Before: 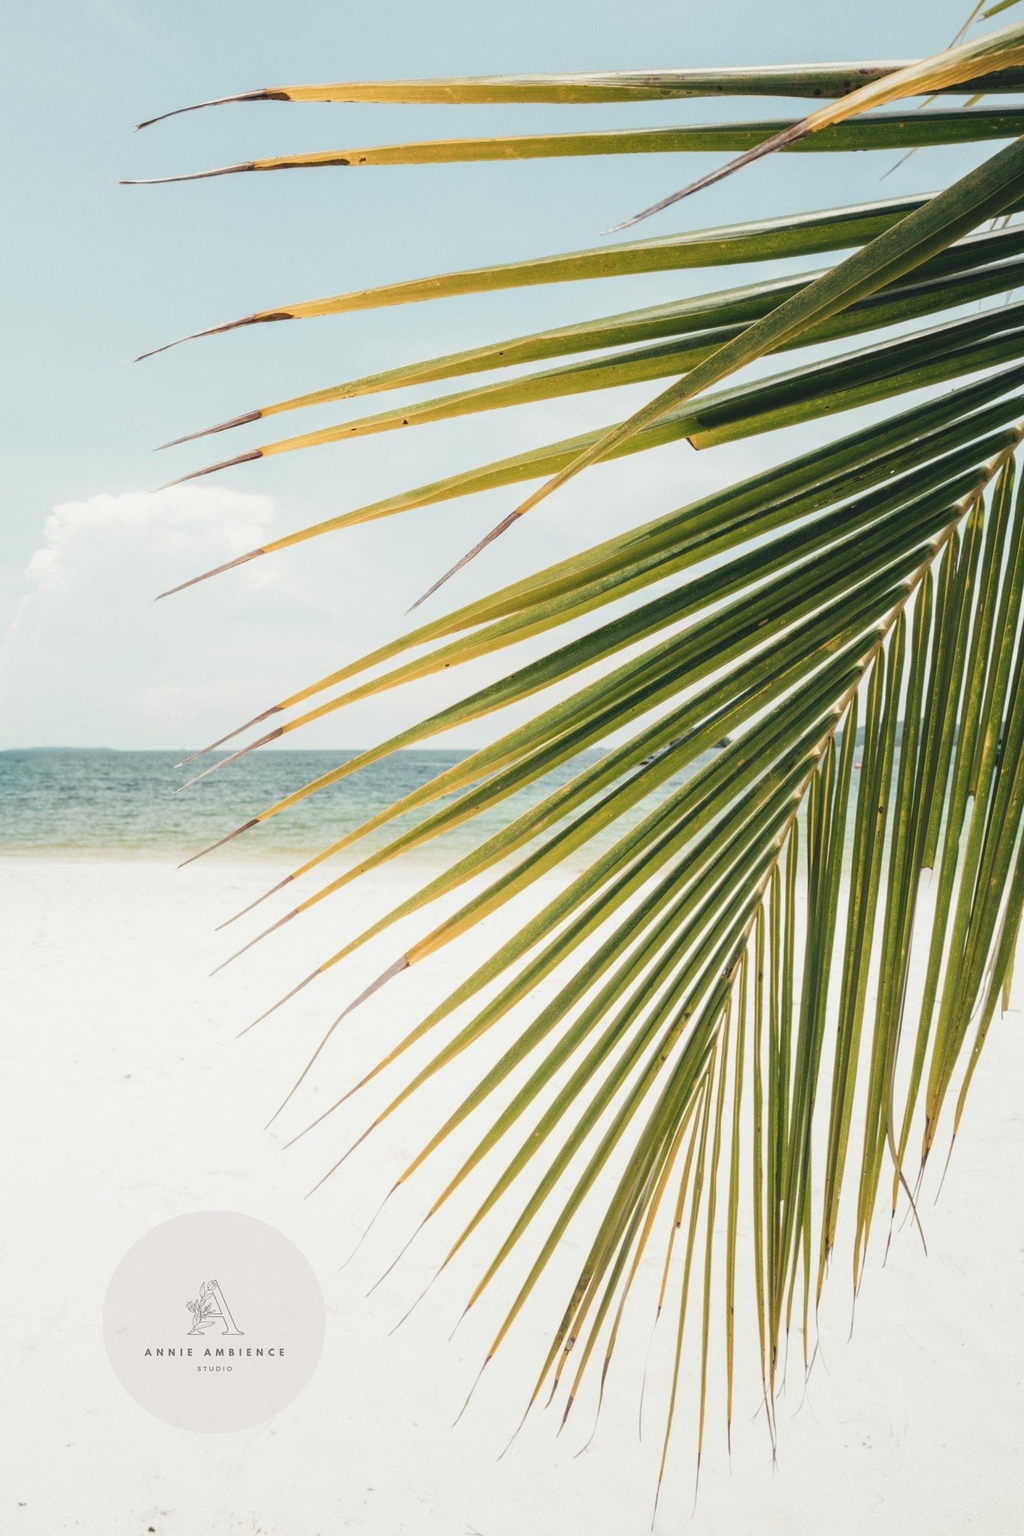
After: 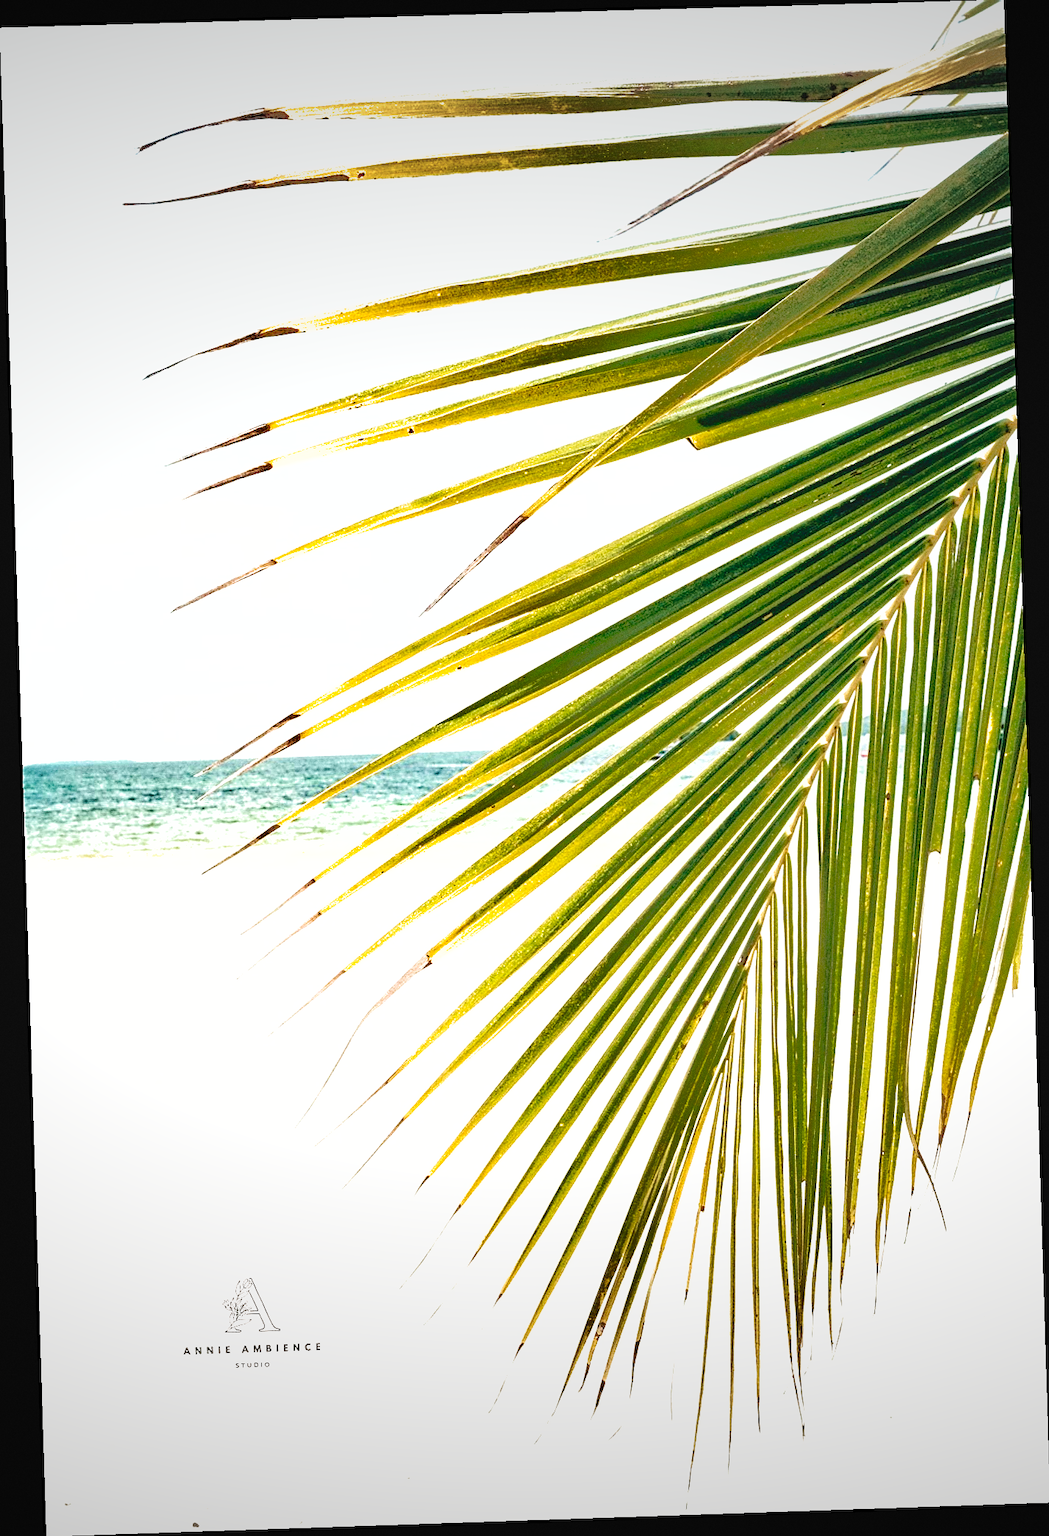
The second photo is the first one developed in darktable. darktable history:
rotate and perspective: rotation -1.77°, lens shift (horizontal) 0.004, automatic cropping off
exposure: black level correction 0, exposure 1 EV, compensate exposure bias true, compensate highlight preservation false
velvia: strength 56%
tone curve: curves: ch0 [(0, 0) (0.003, 0.03) (0.011, 0.03) (0.025, 0.033) (0.044, 0.035) (0.069, 0.04) (0.1, 0.046) (0.136, 0.052) (0.177, 0.08) (0.224, 0.121) (0.277, 0.225) (0.335, 0.343) (0.399, 0.456) (0.468, 0.555) (0.543, 0.647) (0.623, 0.732) (0.709, 0.808) (0.801, 0.886) (0.898, 0.947) (1, 1)], preserve colors none
sharpen: on, module defaults
grain: coarseness 0.09 ISO
vignetting: fall-off radius 100%, width/height ratio 1.337
shadows and highlights: shadows 25, highlights -70
